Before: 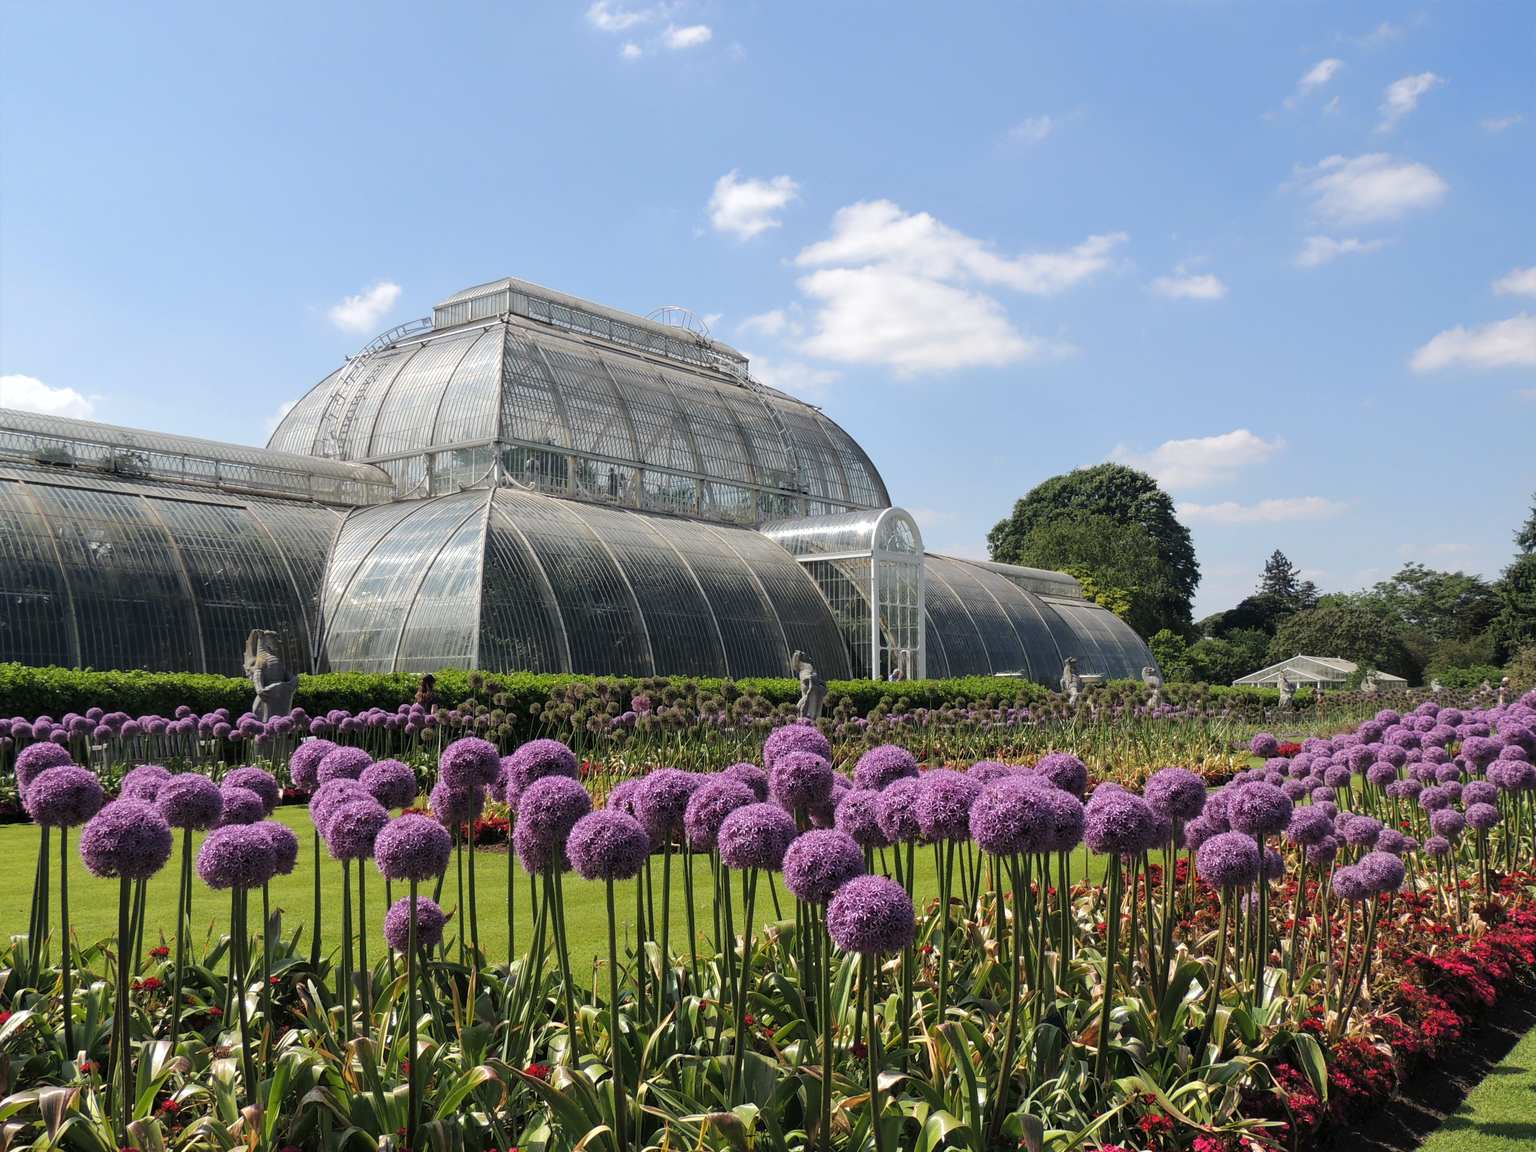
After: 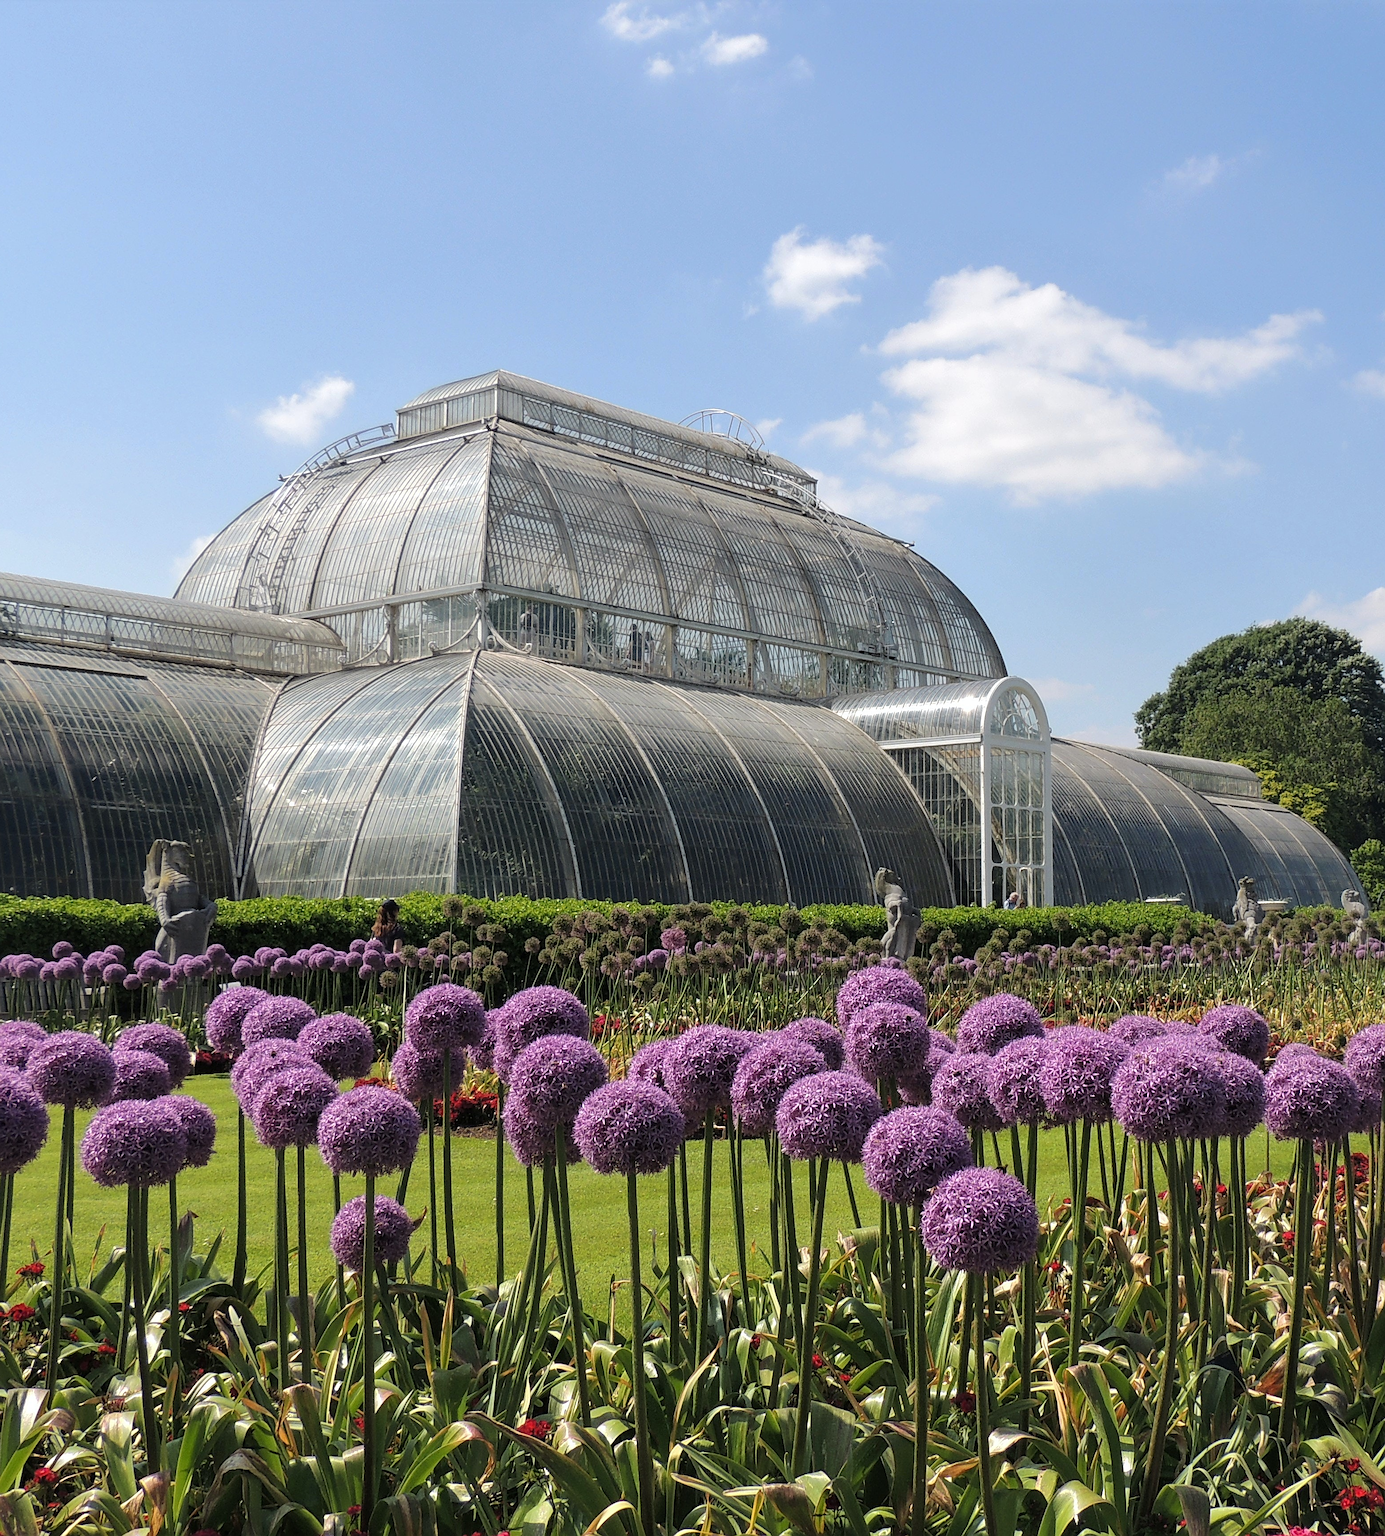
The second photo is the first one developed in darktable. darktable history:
sharpen: on, module defaults
crop and rotate: left 8.894%, right 23.475%
